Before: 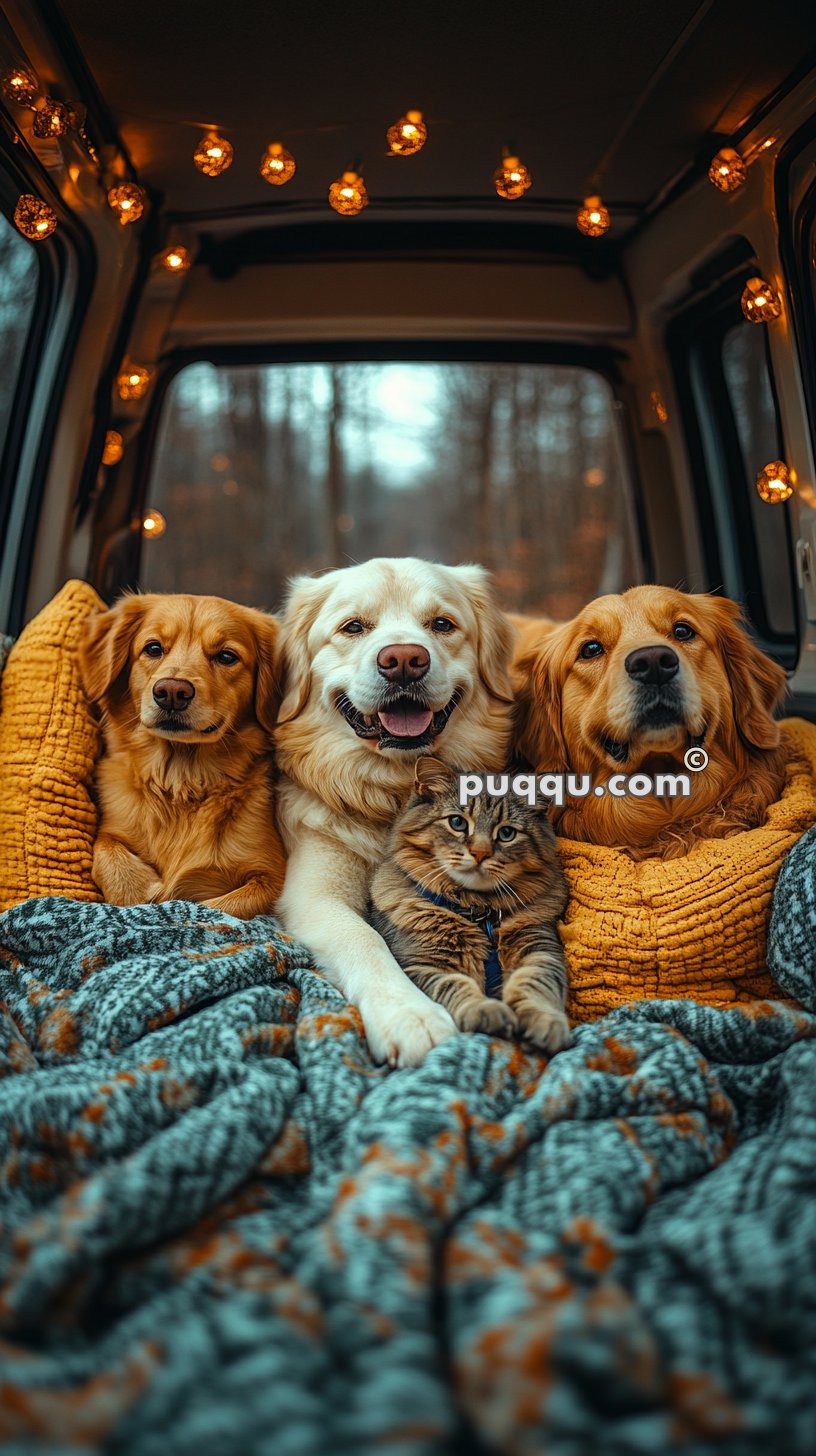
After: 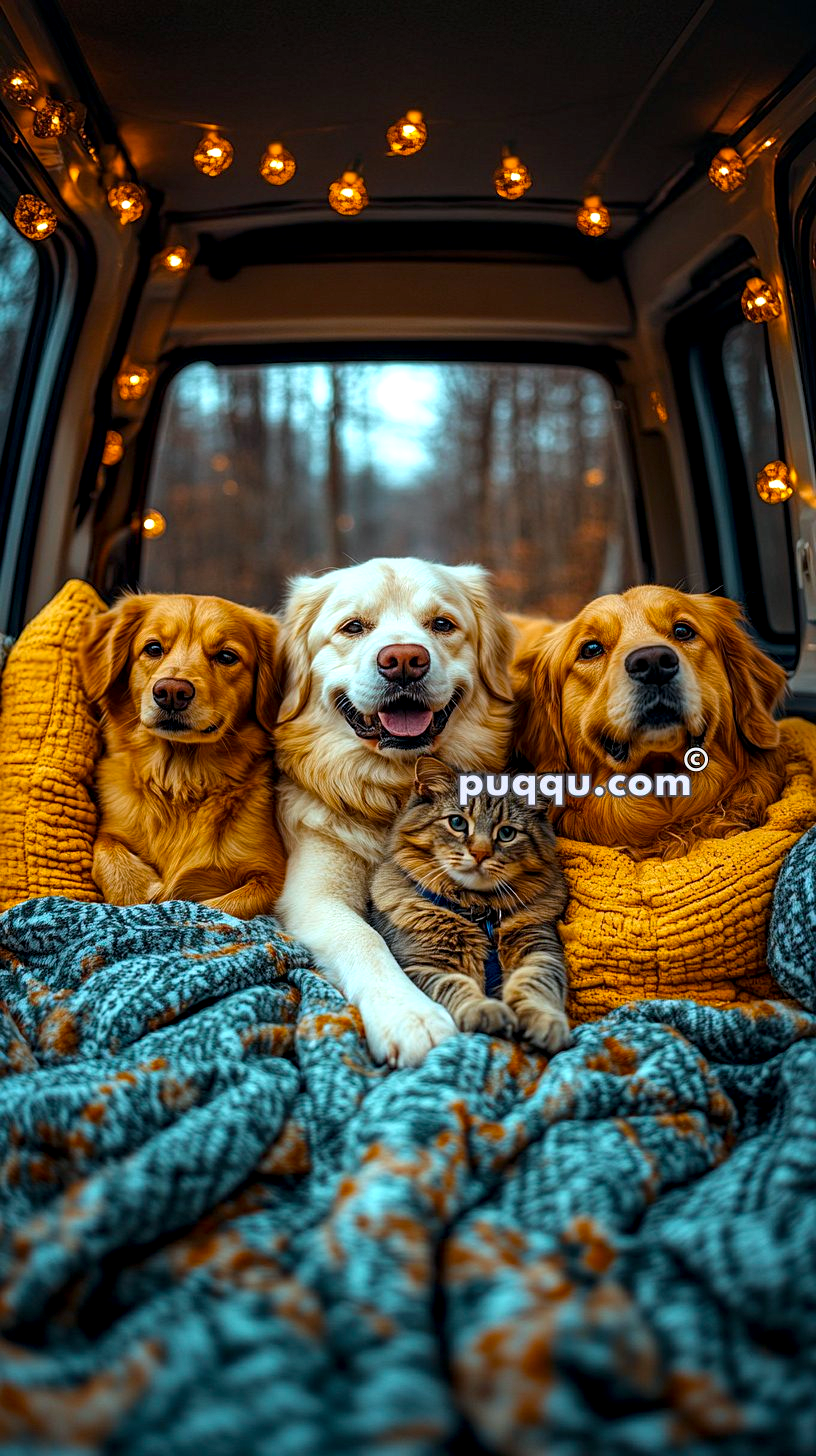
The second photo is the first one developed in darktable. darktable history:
local contrast: highlights 123%, shadows 126%, detail 140%, midtone range 0.254
color balance rgb: perceptual saturation grading › global saturation 30%, global vibrance 20%
color calibration: illuminant as shot in camera, x 0.358, y 0.373, temperature 4628.91 K
